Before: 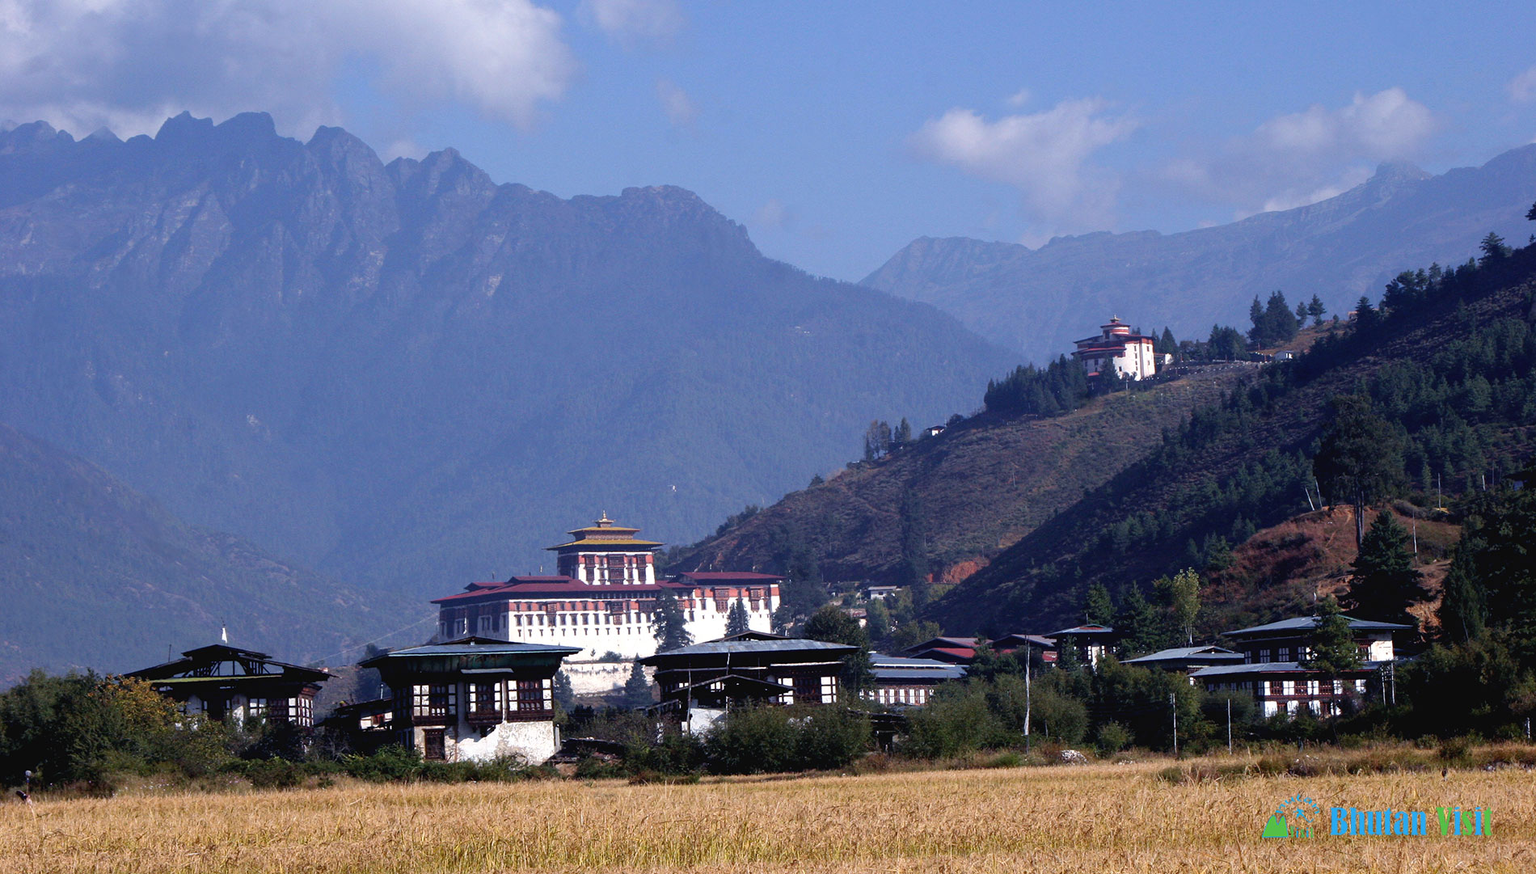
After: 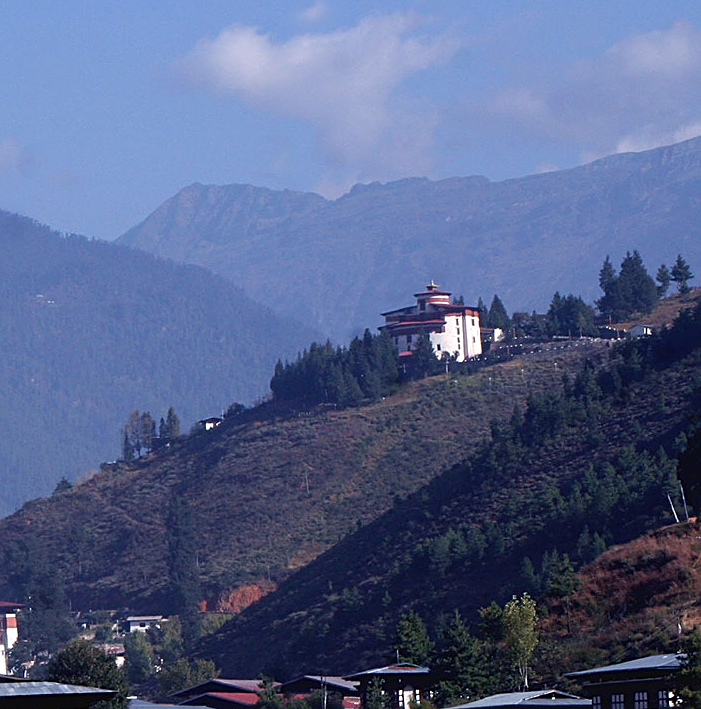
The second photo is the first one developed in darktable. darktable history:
sharpen: on, module defaults
crop and rotate: left 49.936%, top 10.094%, right 13.136%, bottom 24.256%
